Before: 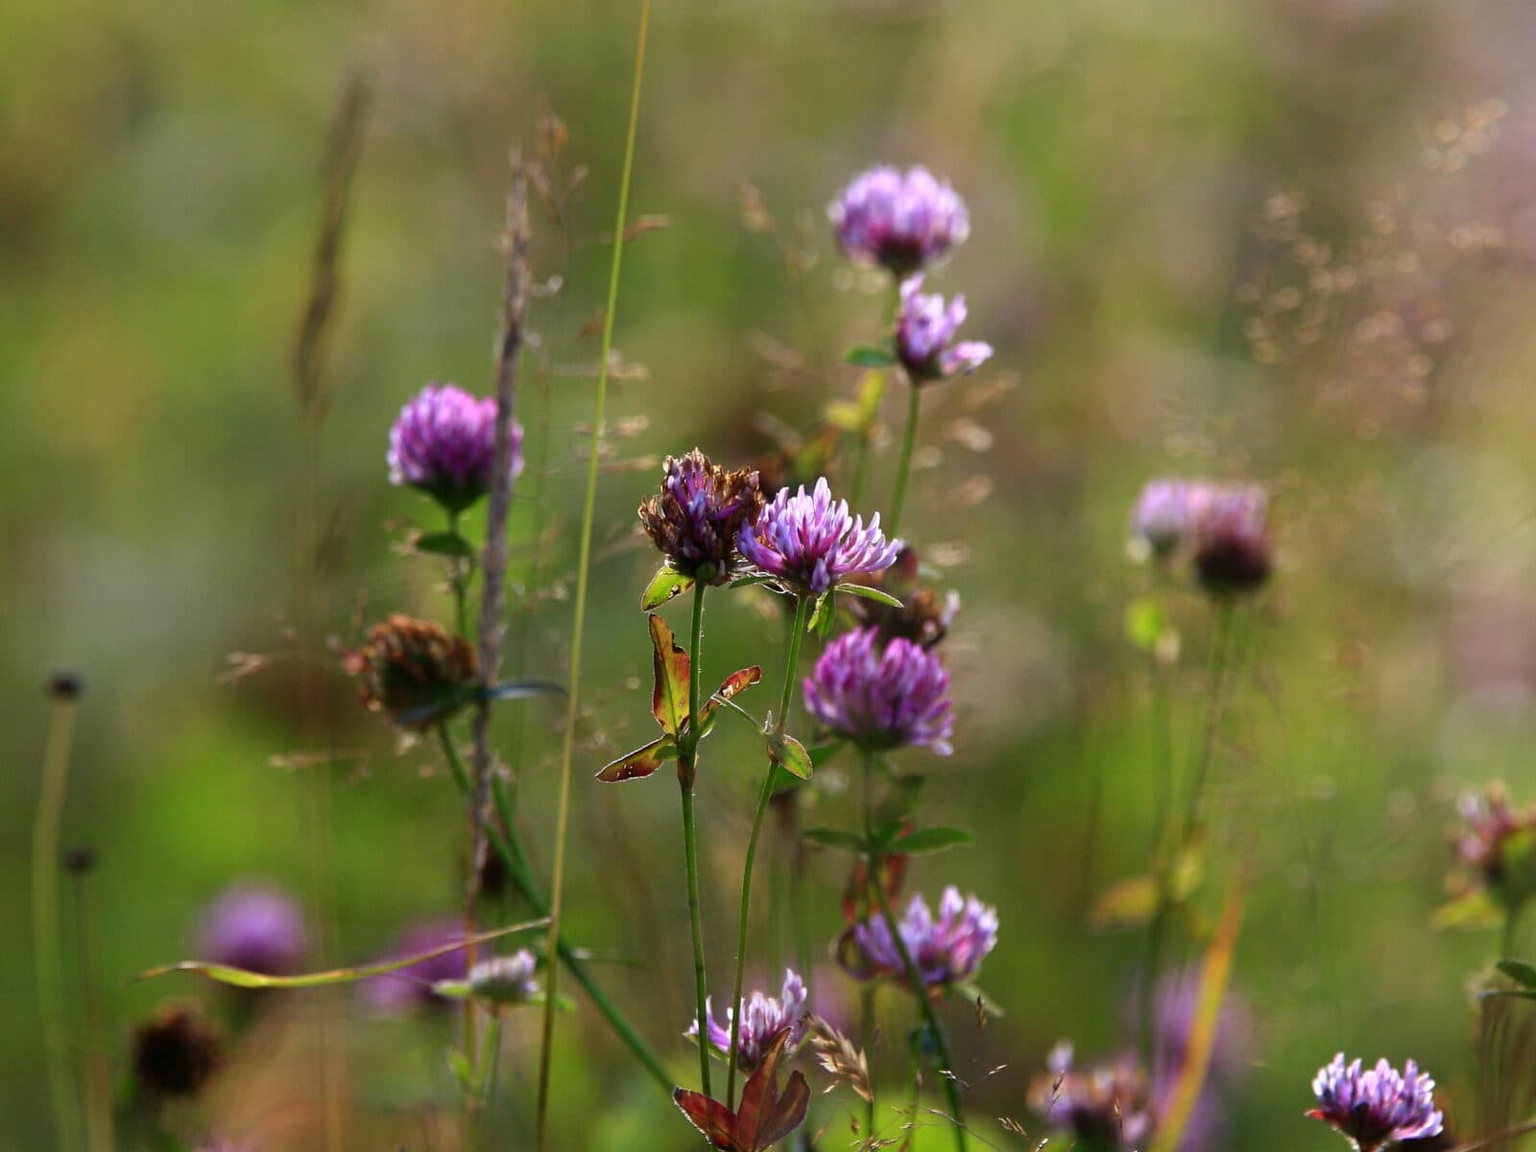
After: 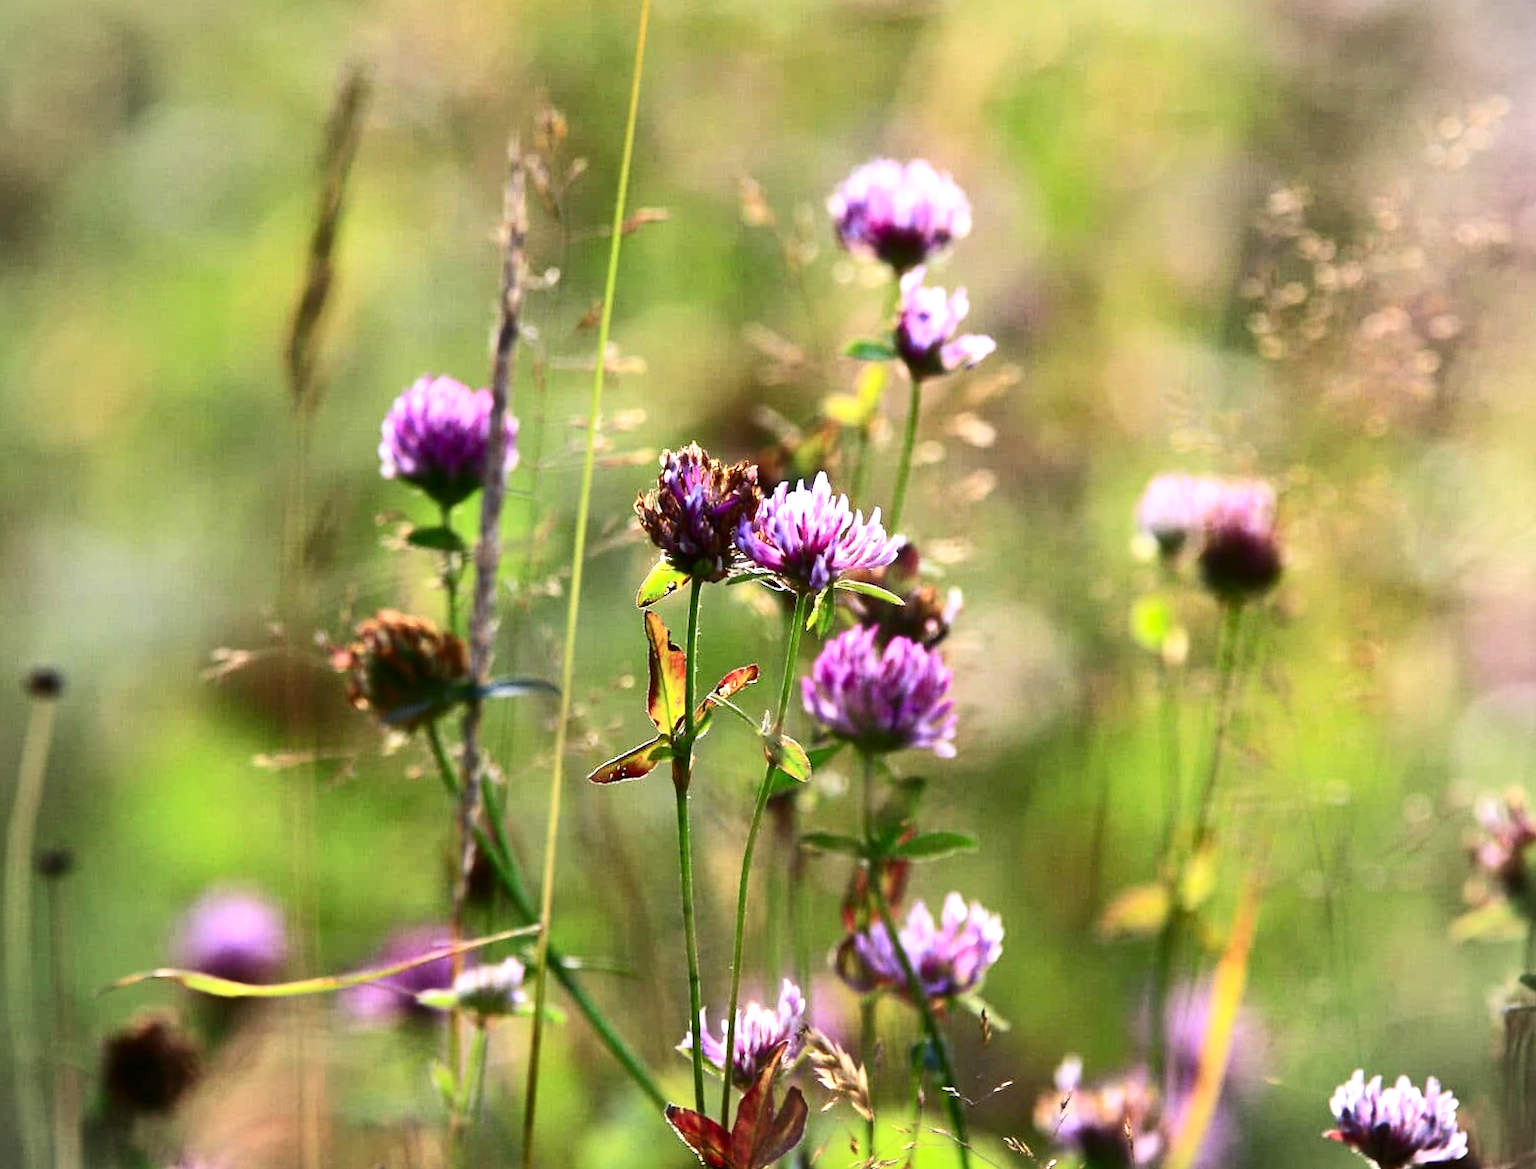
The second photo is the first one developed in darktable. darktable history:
contrast brightness saturation: contrast 0.28
exposure: black level correction 0, exposure 1.2 EV, compensate exposure bias true, compensate highlight preservation false
rotate and perspective: rotation 0.226°, lens shift (vertical) -0.042, crop left 0.023, crop right 0.982, crop top 0.006, crop bottom 0.994
vignetting: brightness -0.167
shadows and highlights: shadows 43.71, white point adjustment -1.46, soften with gaussian
